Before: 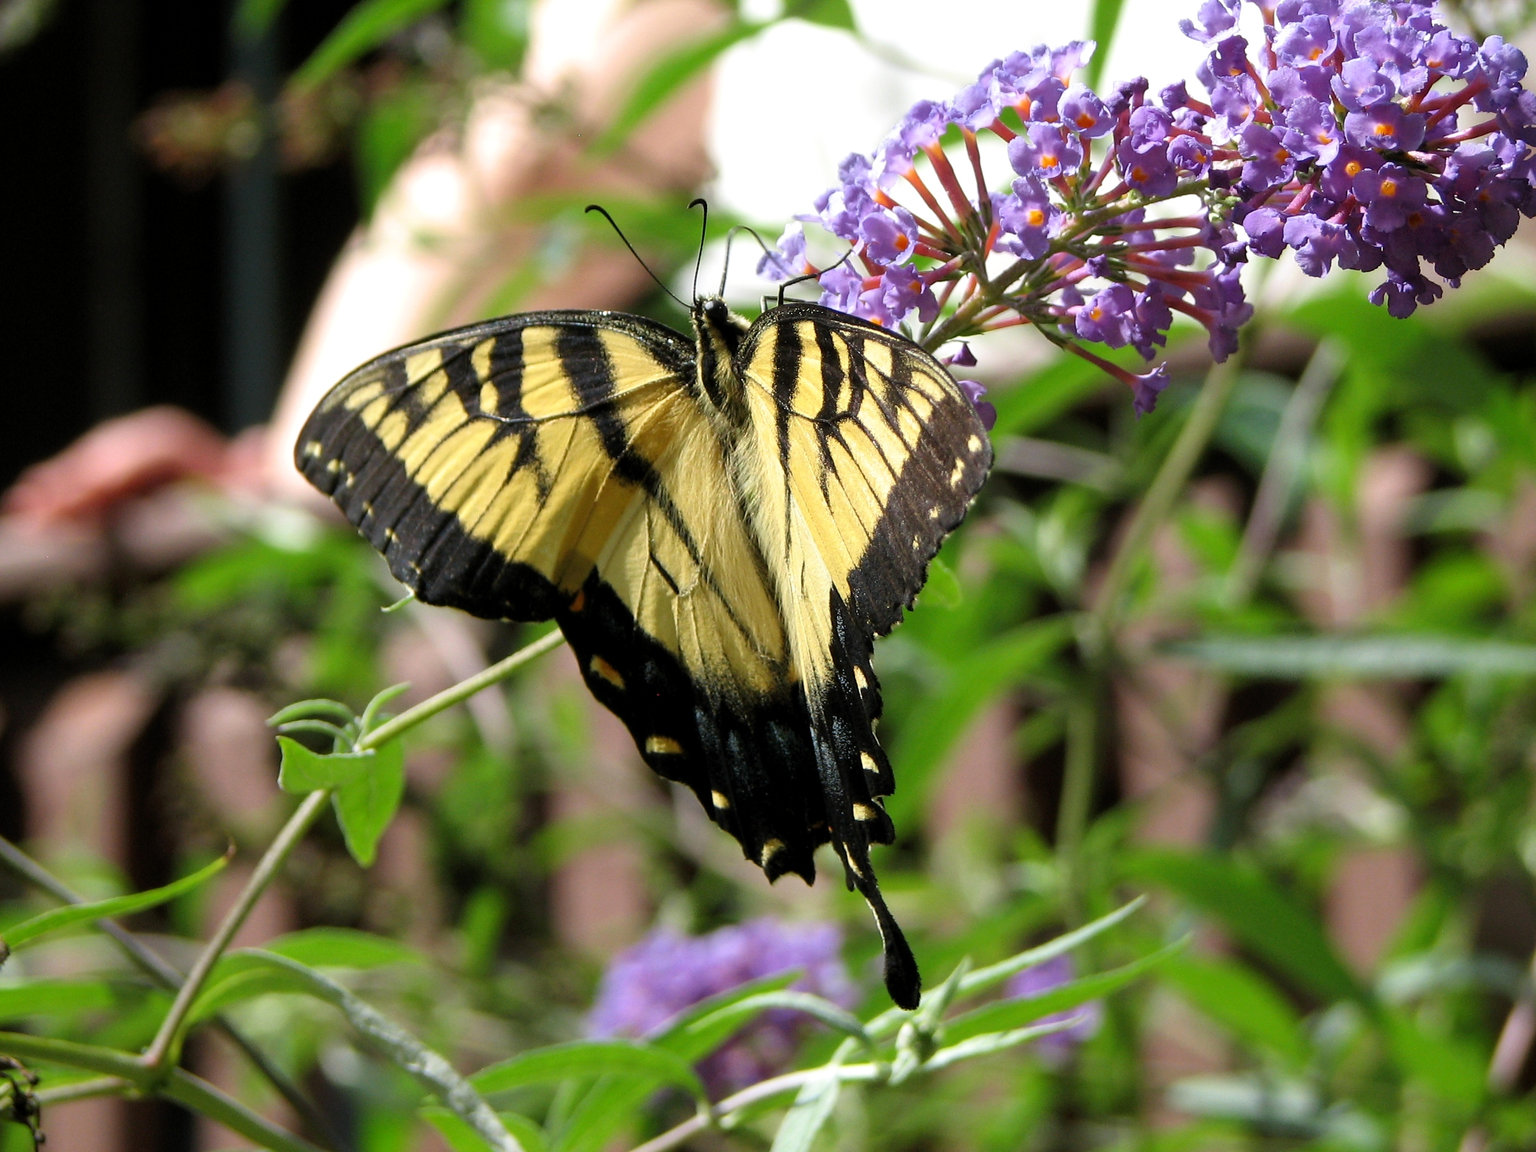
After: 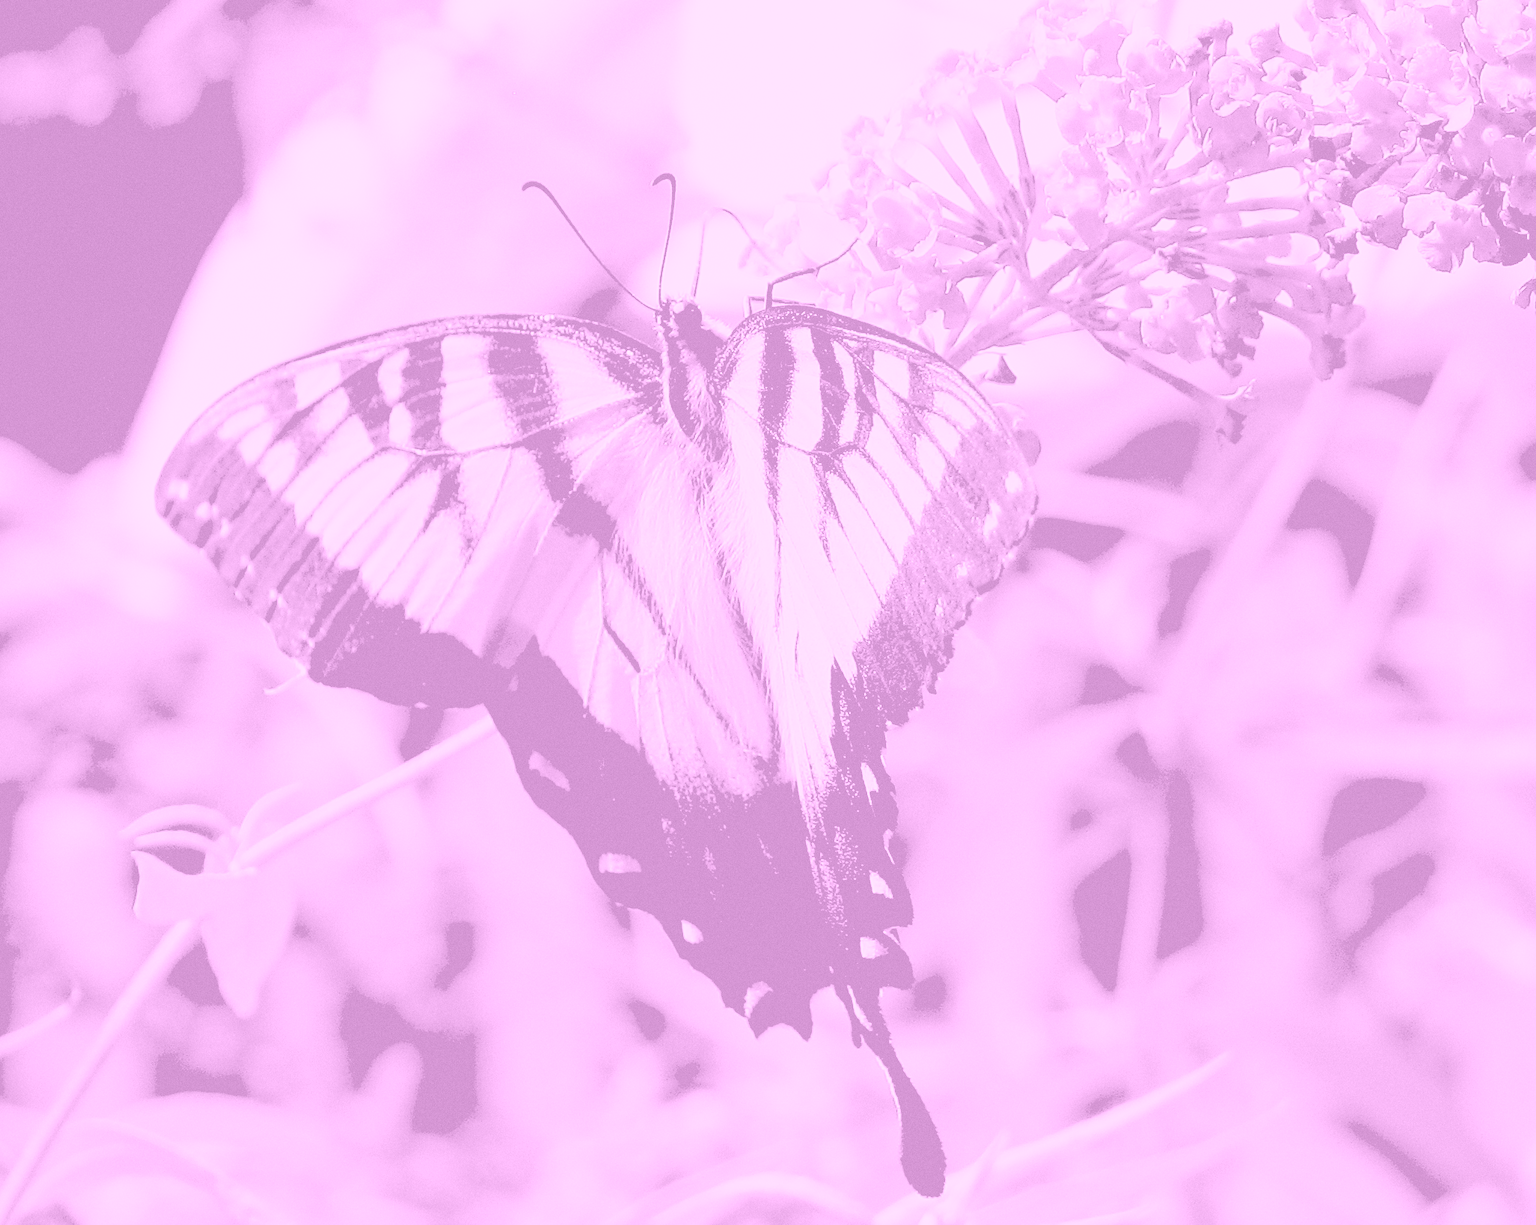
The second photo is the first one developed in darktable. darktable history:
shadows and highlights: shadows 0, highlights 40
grain: coarseness 0.09 ISO, strength 16.61%
rgb levels: levels [[0.027, 0.429, 0.996], [0, 0.5, 1], [0, 0.5, 1]]
colorize: hue 331.2°, saturation 75%, source mix 30.28%, lightness 70.52%, version 1
color contrast: green-magenta contrast 0.8, blue-yellow contrast 1.1, unbound 0
sharpen: on, module defaults
crop: left 11.225%, top 5.381%, right 9.565%, bottom 10.314%
contrast brightness saturation: contrast -0.11
